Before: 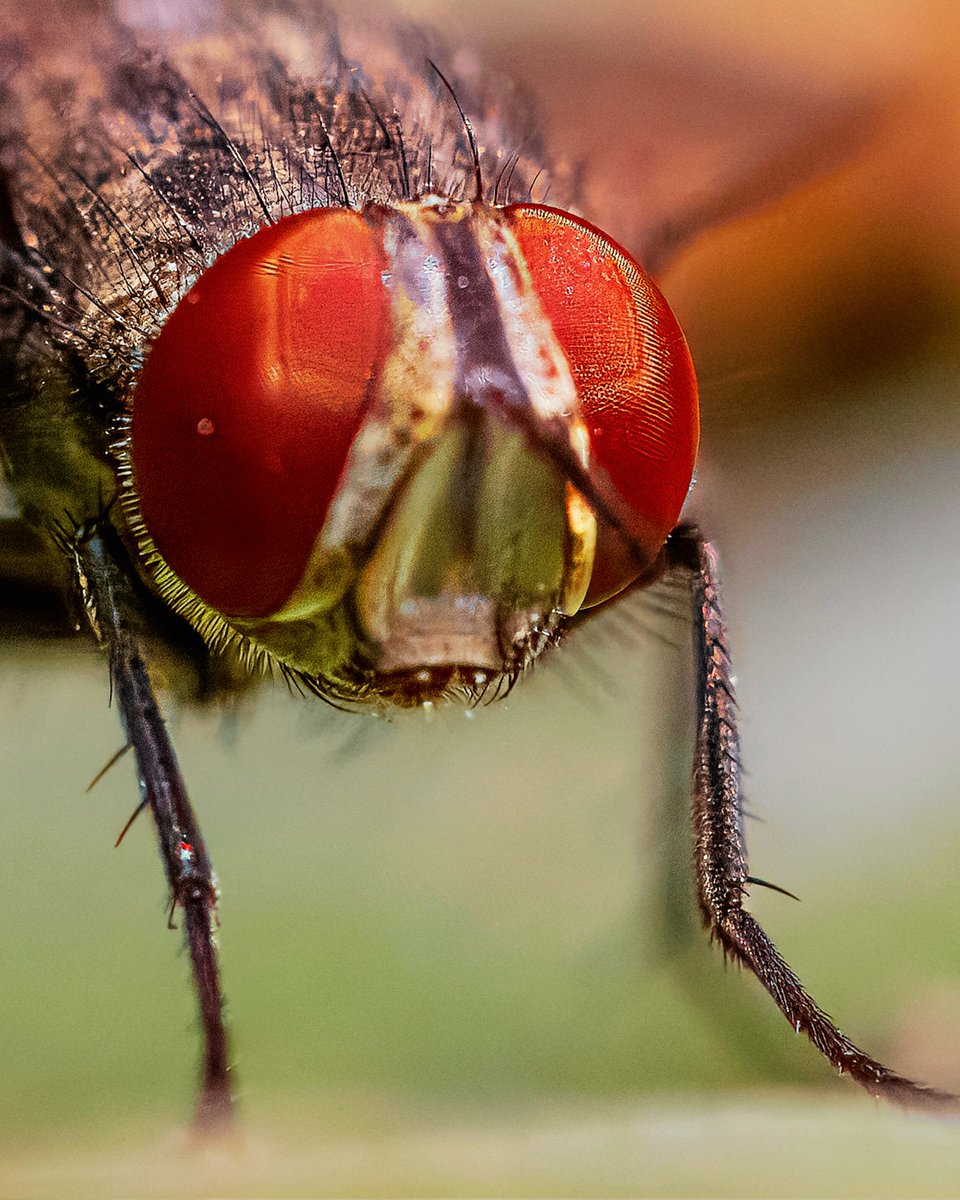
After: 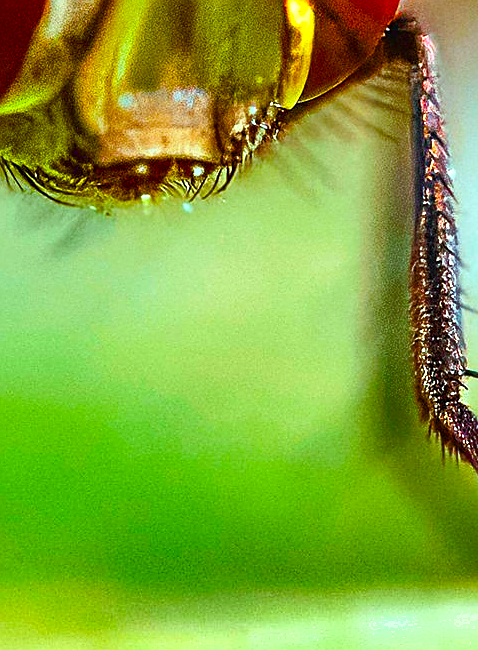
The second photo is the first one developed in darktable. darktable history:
contrast equalizer: y [[0.5, 0.488, 0.462, 0.461, 0.491, 0.5], [0.5 ×6], [0.5 ×6], [0 ×6], [0 ×6]]
crop: left 29.38%, top 42.272%, right 20.798%, bottom 3.496%
shadows and highlights: radius 117.95, shadows 42.35, highlights -61.62, soften with gaussian
exposure: black level correction 0, exposure 0.897 EV, compensate exposure bias true, compensate highlight preservation false
contrast brightness saturation: contrast 0.071
color balance rgb: shadows lift › chroma 4.122%, shadows lift › hue 251.58°, highlights gain › chroma 4.12%, highlights gain › hue 202.04°, linear chroma grading › shadows 9.84%, linear chroma grading › highlights 9.281%, linear chroma grading › global chroma 14.676%, linear chroma grading › mid-tones 14.975%, perceptual saturation grading › global saturation 36.403%, perceptual saturation grading › shadows 35.052%, global vibrance 9.954%
sharpen: amount 0.494
